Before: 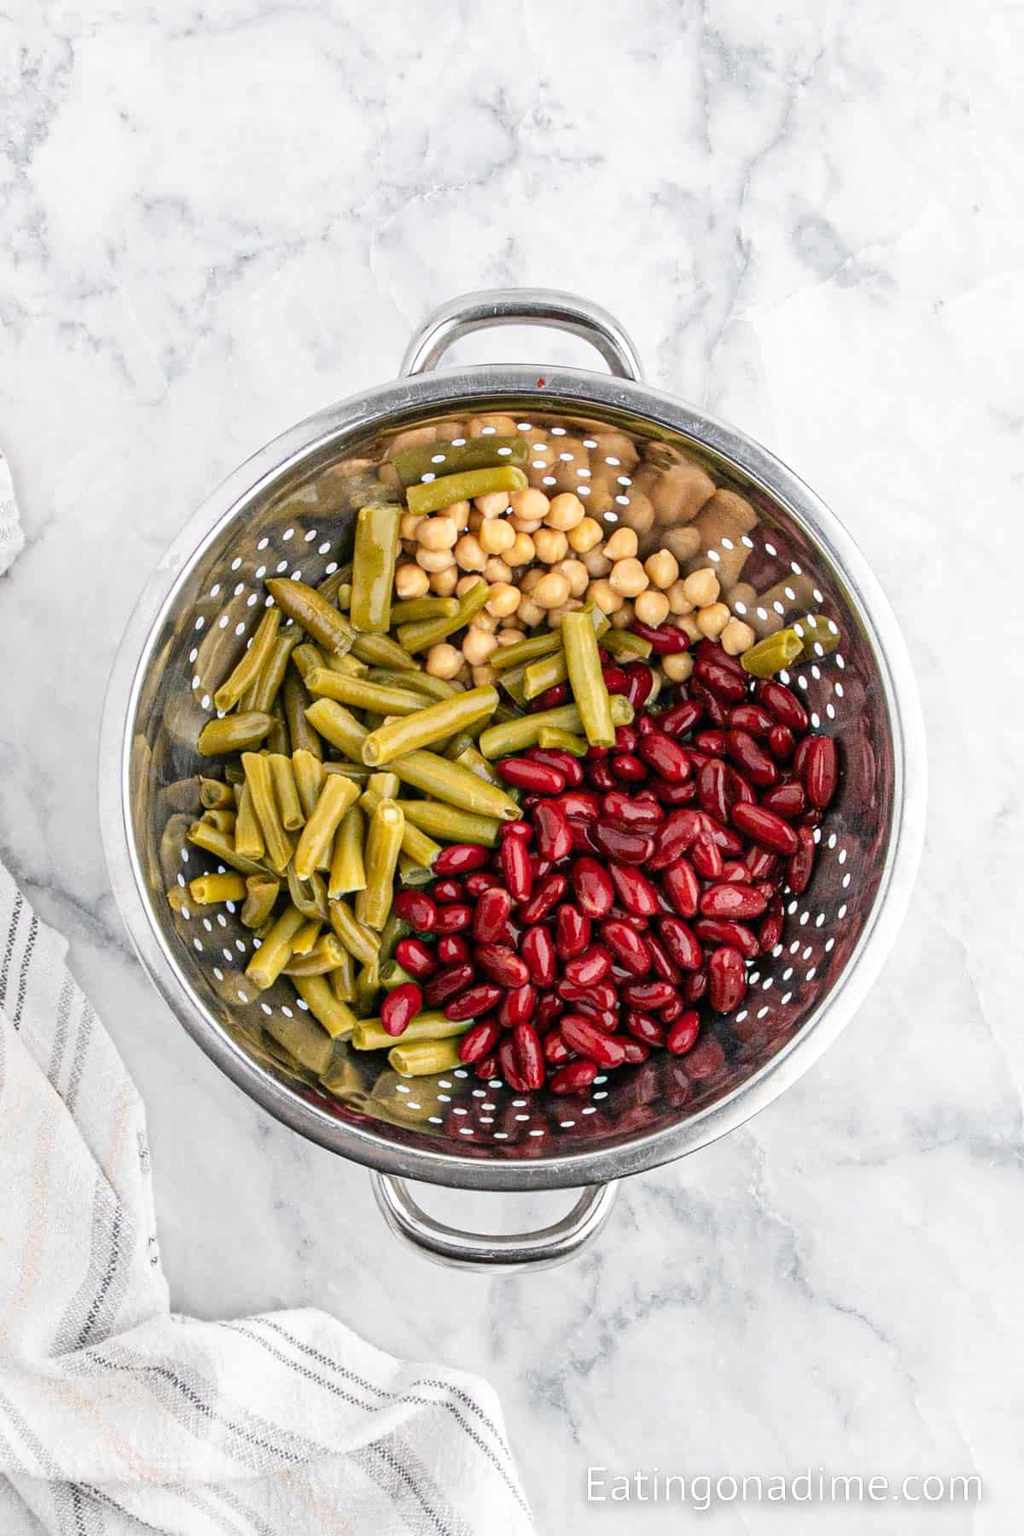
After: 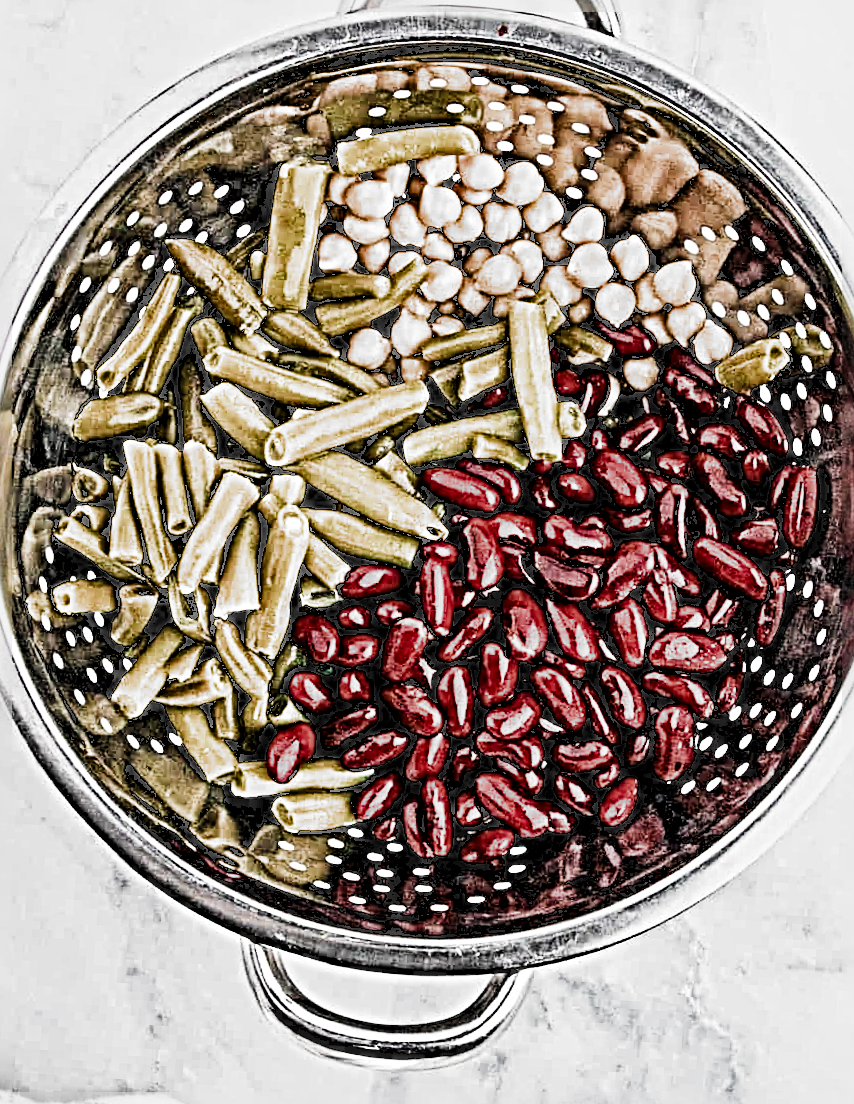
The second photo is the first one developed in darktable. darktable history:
local contrast: mode bilateral grid, contrast 21, coarseness 49, detail 150%, midtone range 0.2
filmic rgb: black relative exposure -5.1 EV, white relative exposure 3.96 EV, hardness 2.9, contrast 1.299, highlights saturation mix -28.88%, add noise in highlights 0.001, preserve chrominance max RGB, color science v3 (2019), use custom middle-gray values true, contrast in highlights soft
contrast brightness saturation: contrast 0.224
sharpen: radius 6.266, amount 1.792, threshold 0.234
crop and rotate: angle -3.82°, left 9.848%, top 20.824%, right 11.937%, bottom 11.799%
